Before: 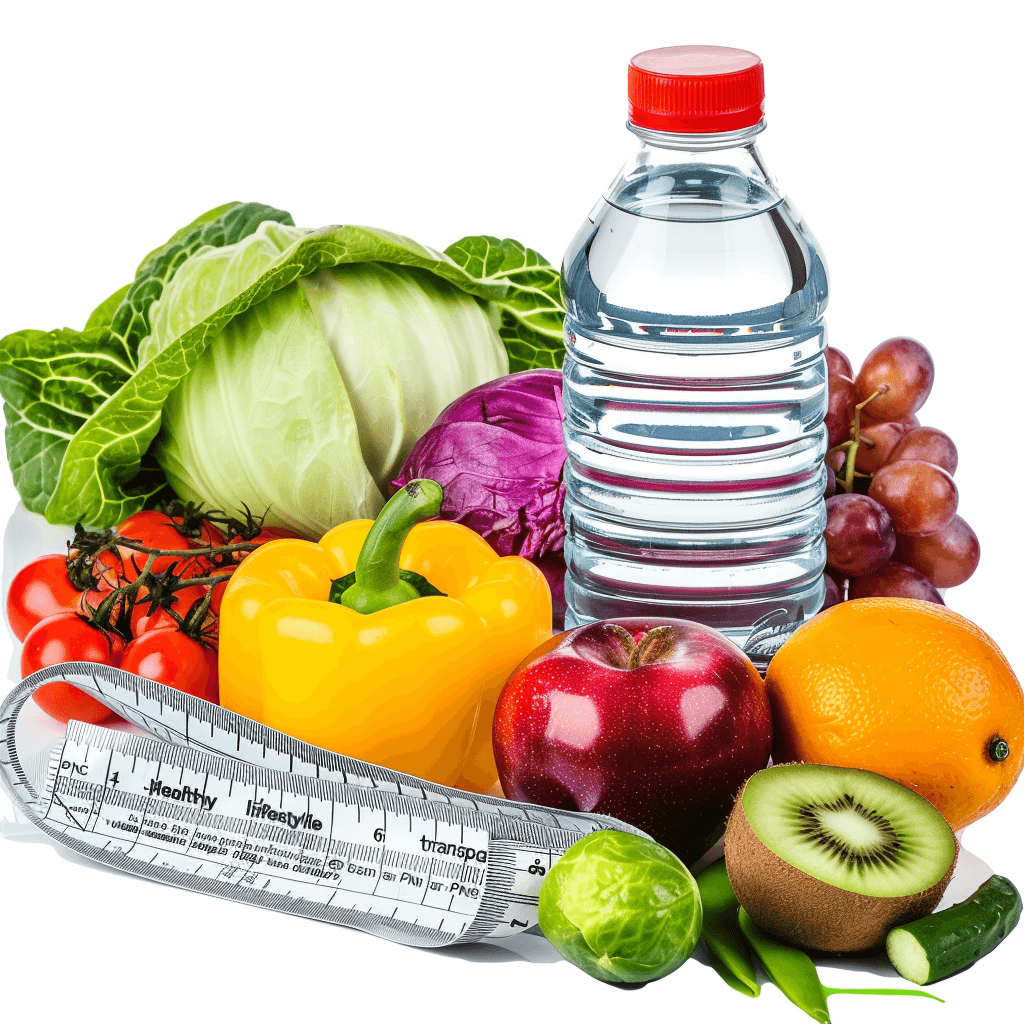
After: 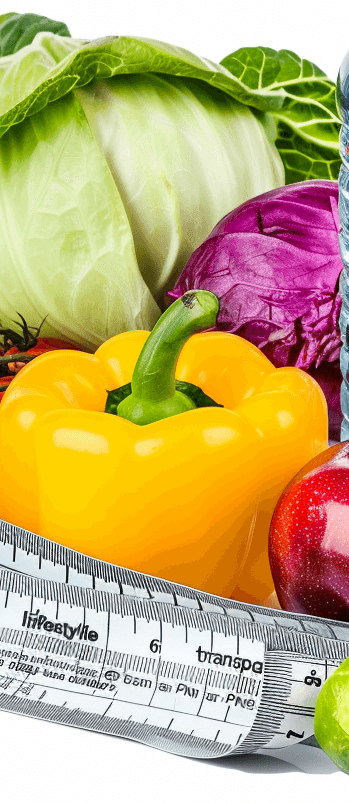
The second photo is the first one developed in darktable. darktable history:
crop and rotate: left 21.878%, top 18.538%, right 44.036%, bottom 2.966%
haze removal: compatibility mode true, adaptive false
